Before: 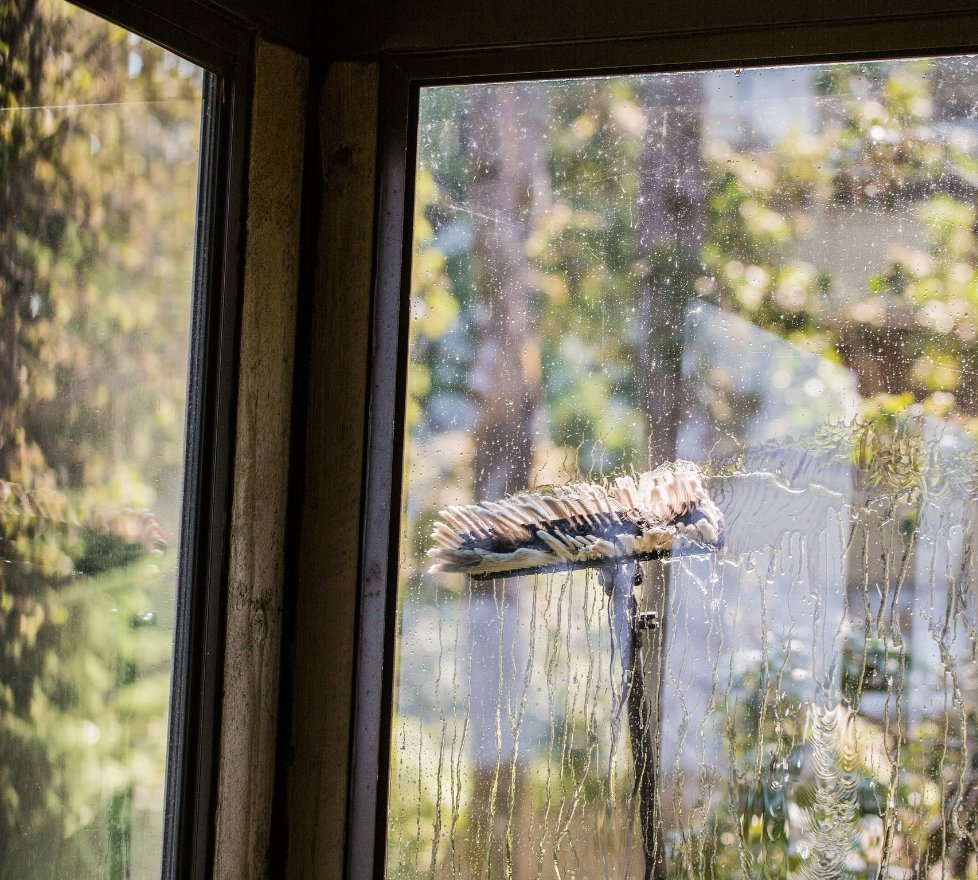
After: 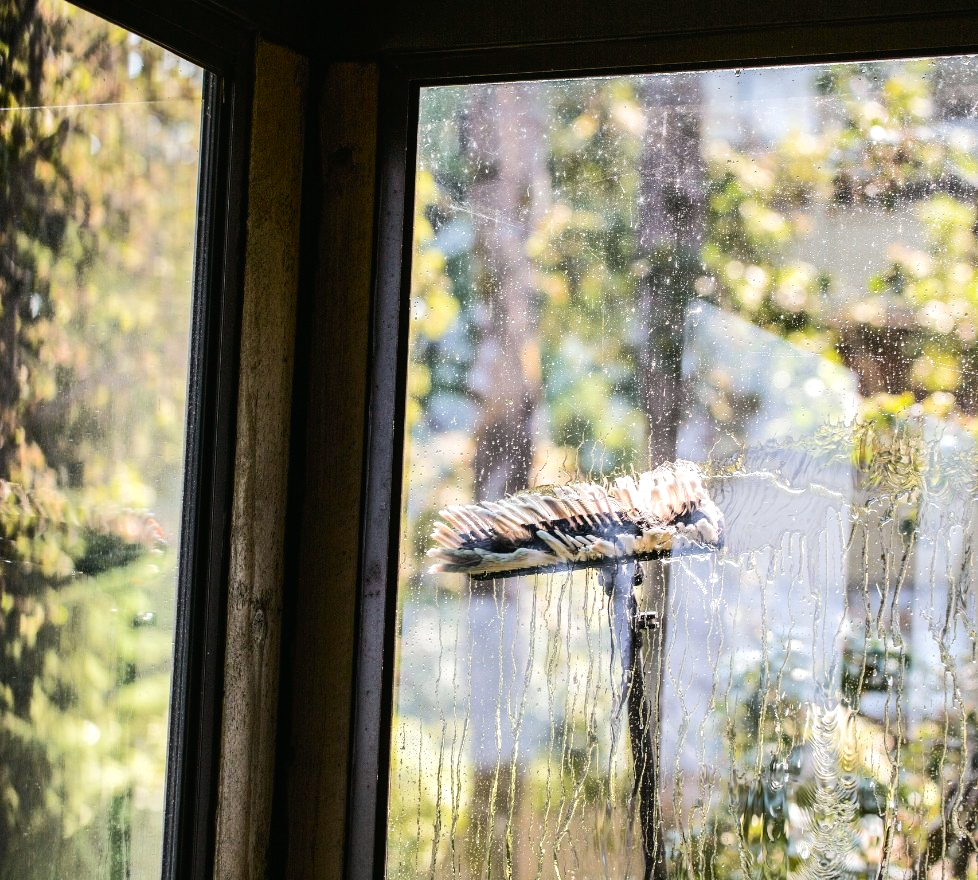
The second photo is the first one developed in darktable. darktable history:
tone curve: curves: ch0 [(0, 0.01) (0.037, 0.032) (0.131, 0.108) (0.275, 0.256) (0.483, 0.512) (0.61, 0.665) (0.696, 0.742) (0.792, 0.819) (0.911, 0.925) (0.997, 0.995)]; ch1 [(0, 0) (0.301, 0.3) (0.423, 0.421) (0.492, 0.488) (0.507, 0.503) (0.53, 0.532) (0.573, 0.586) (0.683, 0.702) (0.746, 0.77) (1, 1)]; ch2 [(0, 0) (0.246, 0.233) (0.36, 0.352) (0.415, 0.415) (0.485, 0.487) (0.502, 0.504) (0.525, 0.518) (0.539, 0.539) (0.587, 0.594) (0.636, 0.652) (0.711, 0.729) (0.845, 0.855) (0.998, 0.977)], color space Lab, independent channels, preserve colors none
tone equalizer: -8 EV -0.448 EV, -7 EV -0.366 EV, -6 EV -0.312 EV, -5 EV -0.237 EV, -3 EV 0.201 EV, -2 EV 0.308 EV, -1 EV 0.371 EV, +0 EV 0.429 EV, edges refinement/feathering 500, mask exposure compensation -1.57 EV, preserve details no
